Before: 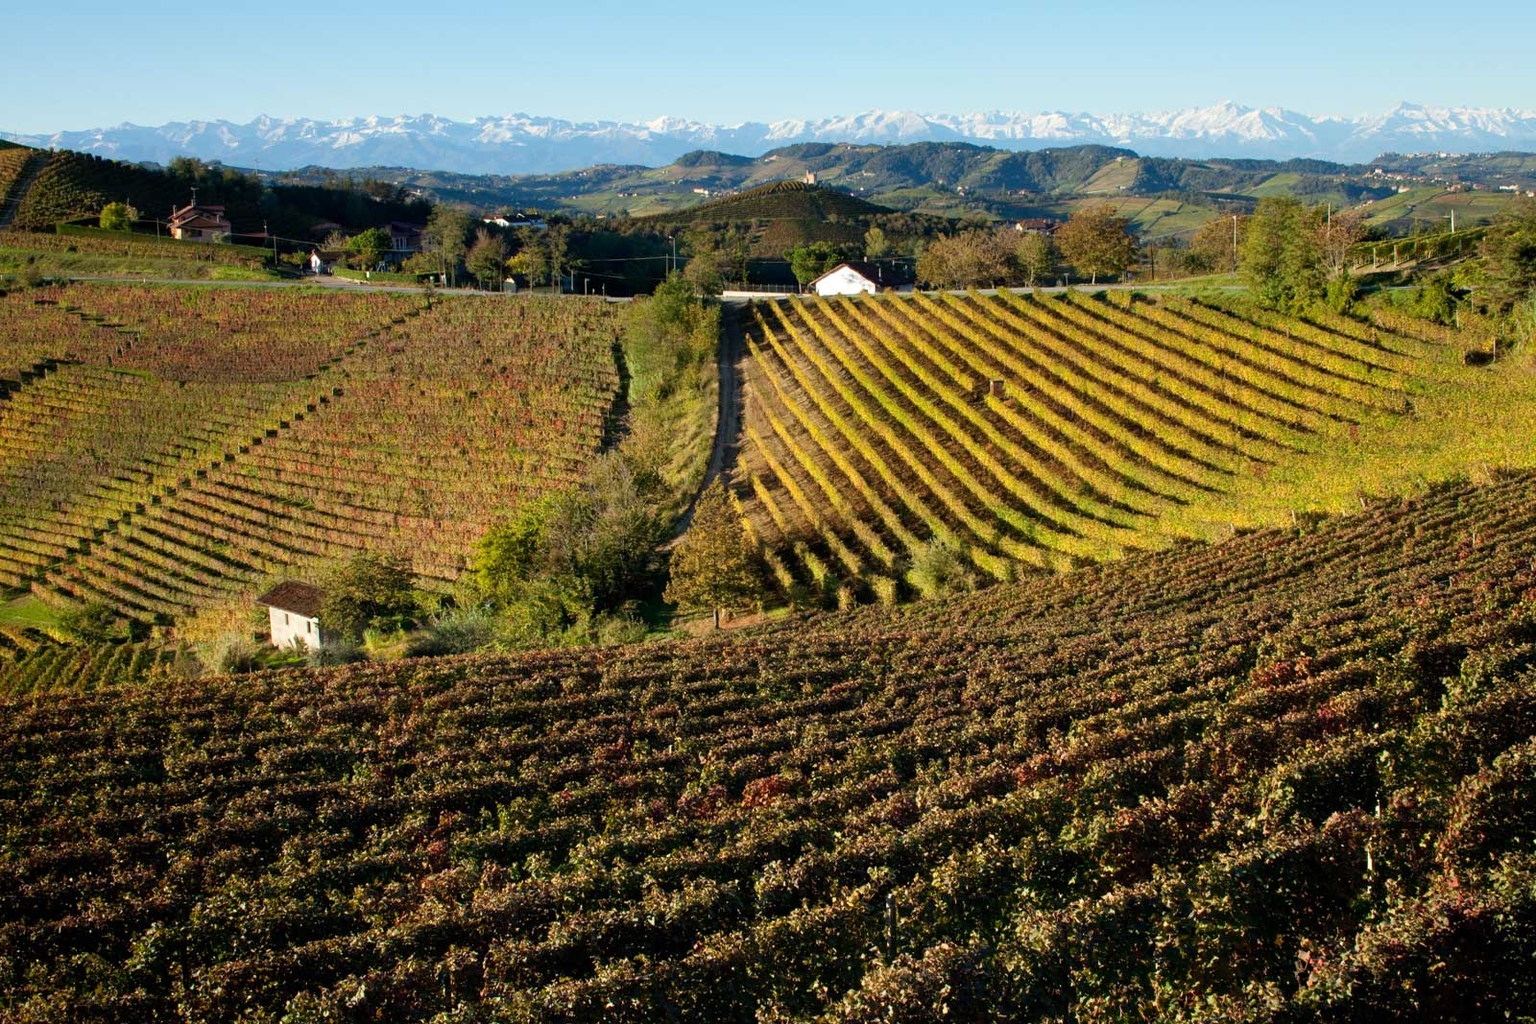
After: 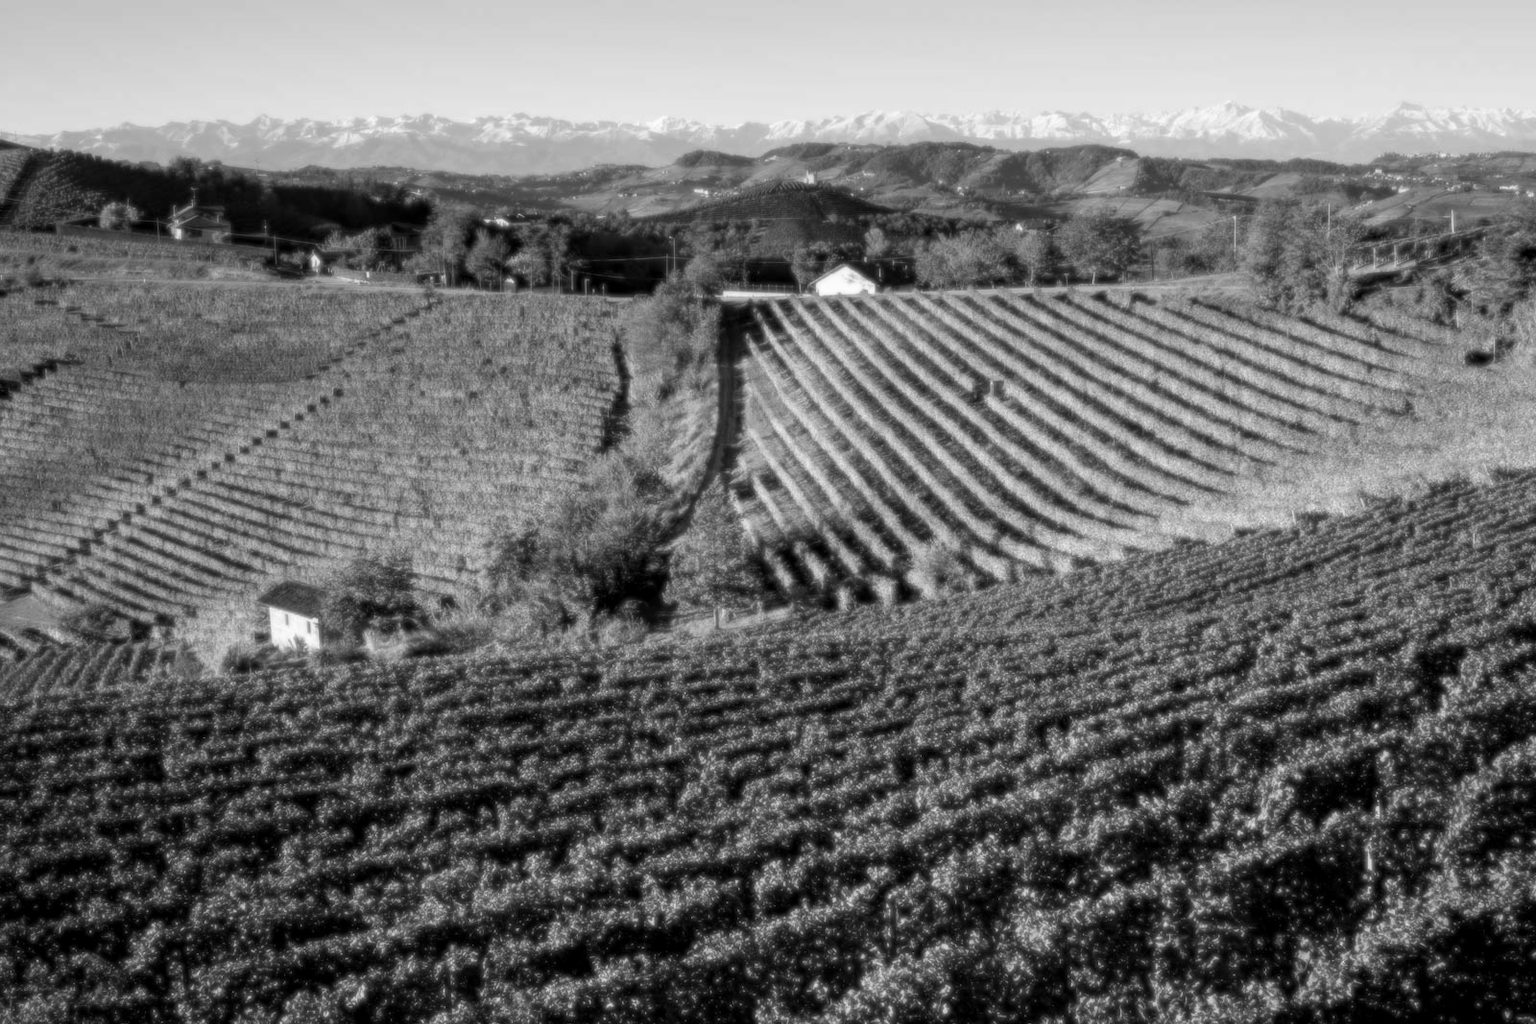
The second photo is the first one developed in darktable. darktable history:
local contrast: on, module defaults
white balance: red 1.004, blue 1.096
monochrome: a 32, b 64, size 2.3
soften: size 8.67%, mix 49%
